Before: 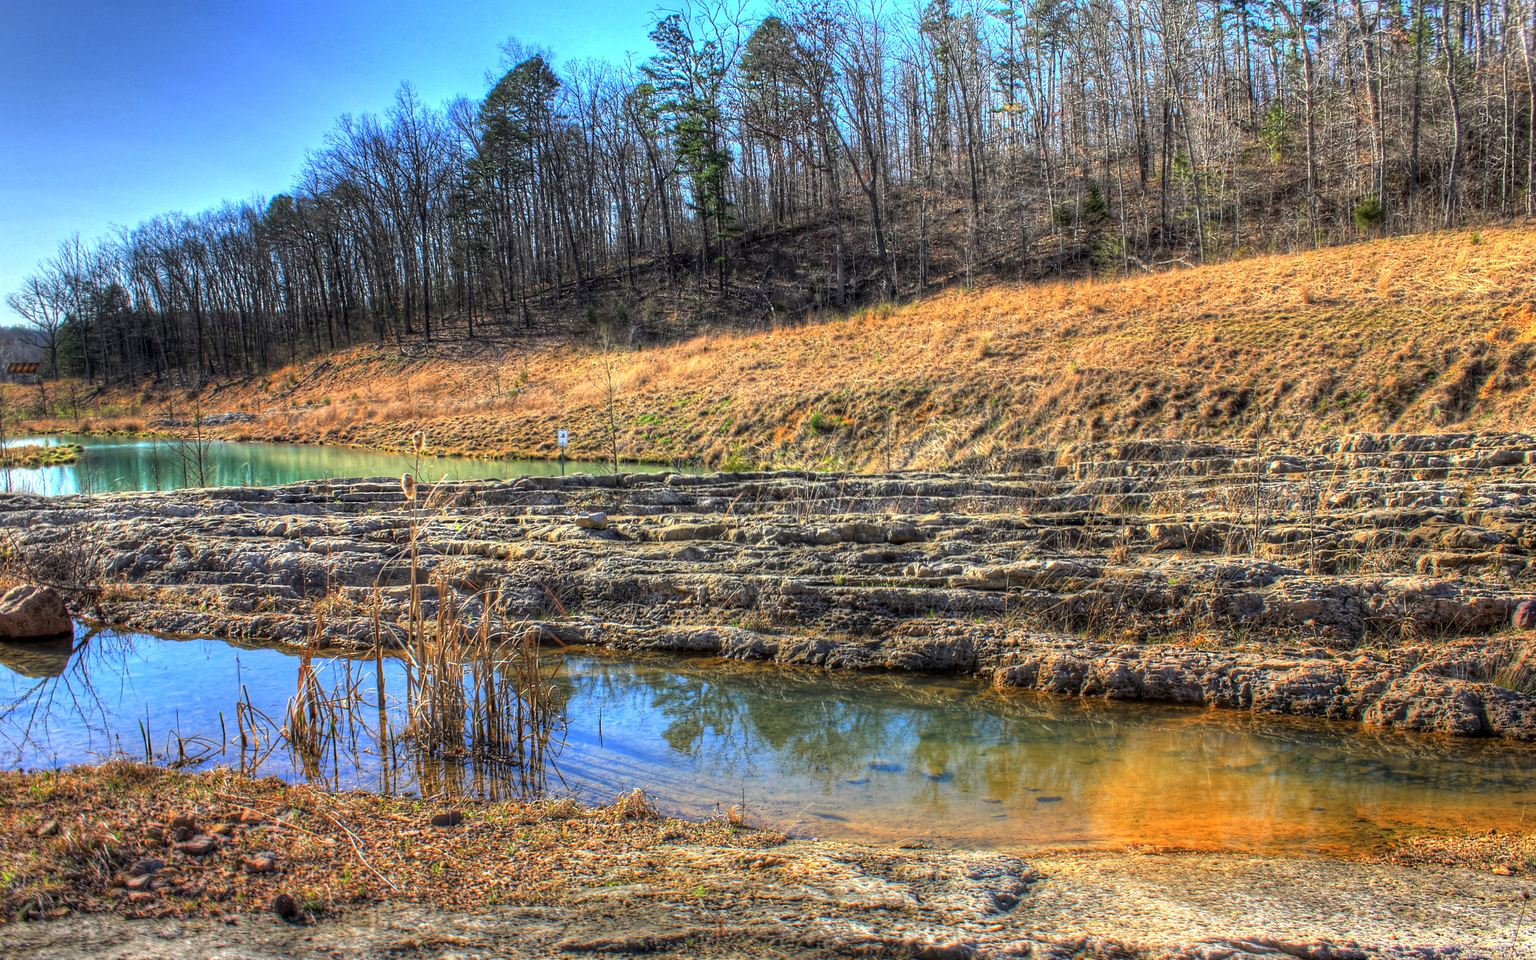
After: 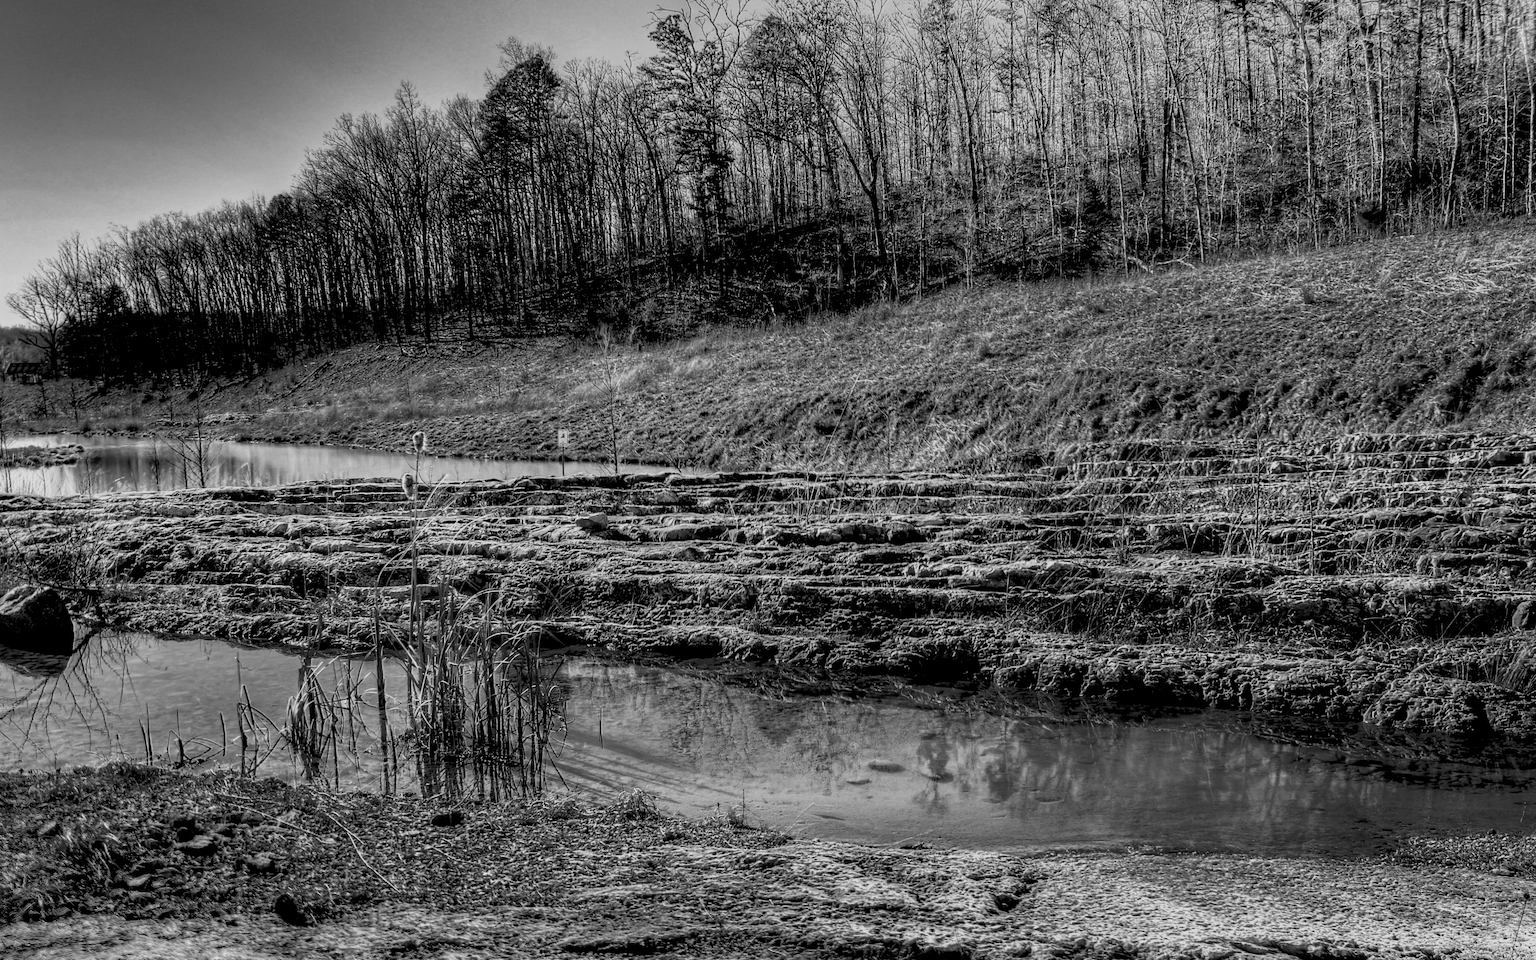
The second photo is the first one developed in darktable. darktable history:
color zones: curves: ch0 [(0.002, 0.429) (0.121, 0.212) (0.198, 0.113) (0.276, 0.344) (0.331, 0.541) (0.41, 0.56) (0.482, 0.289) (0.619, 0.227) (0.721, 0.18) (0.821, 0.435) (0.928, 0.555) (1, 0.587)]; ch1 [(0, 0) (0.143, 0) (0.286, 0) (0.429, 0) (0.571, 0) (0.714, 0) (0.857, 0)]
exposure: black level correction 0.039, exposure 0.499 EV, compensate highlight preservation false
filmic rgb: black relative exposure -7.65 EV, white relative exposure 4.56 EV, hardness 3.61, preserve chrominance no, color science v5 (2021), contrast in shadows safe, contrast in highlights safe
